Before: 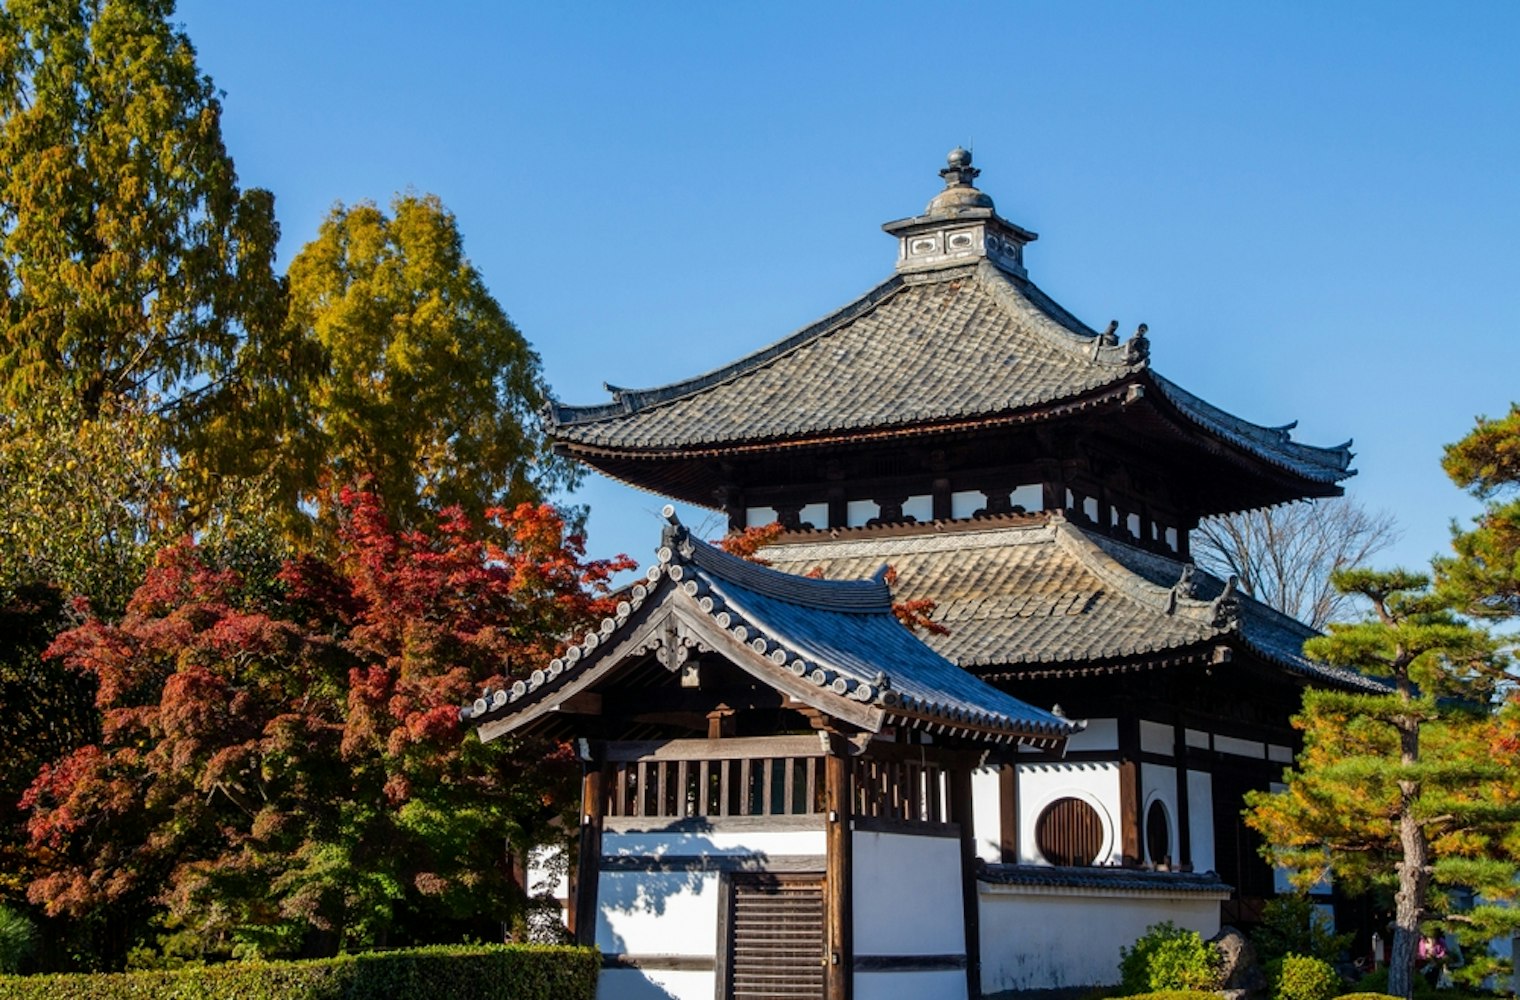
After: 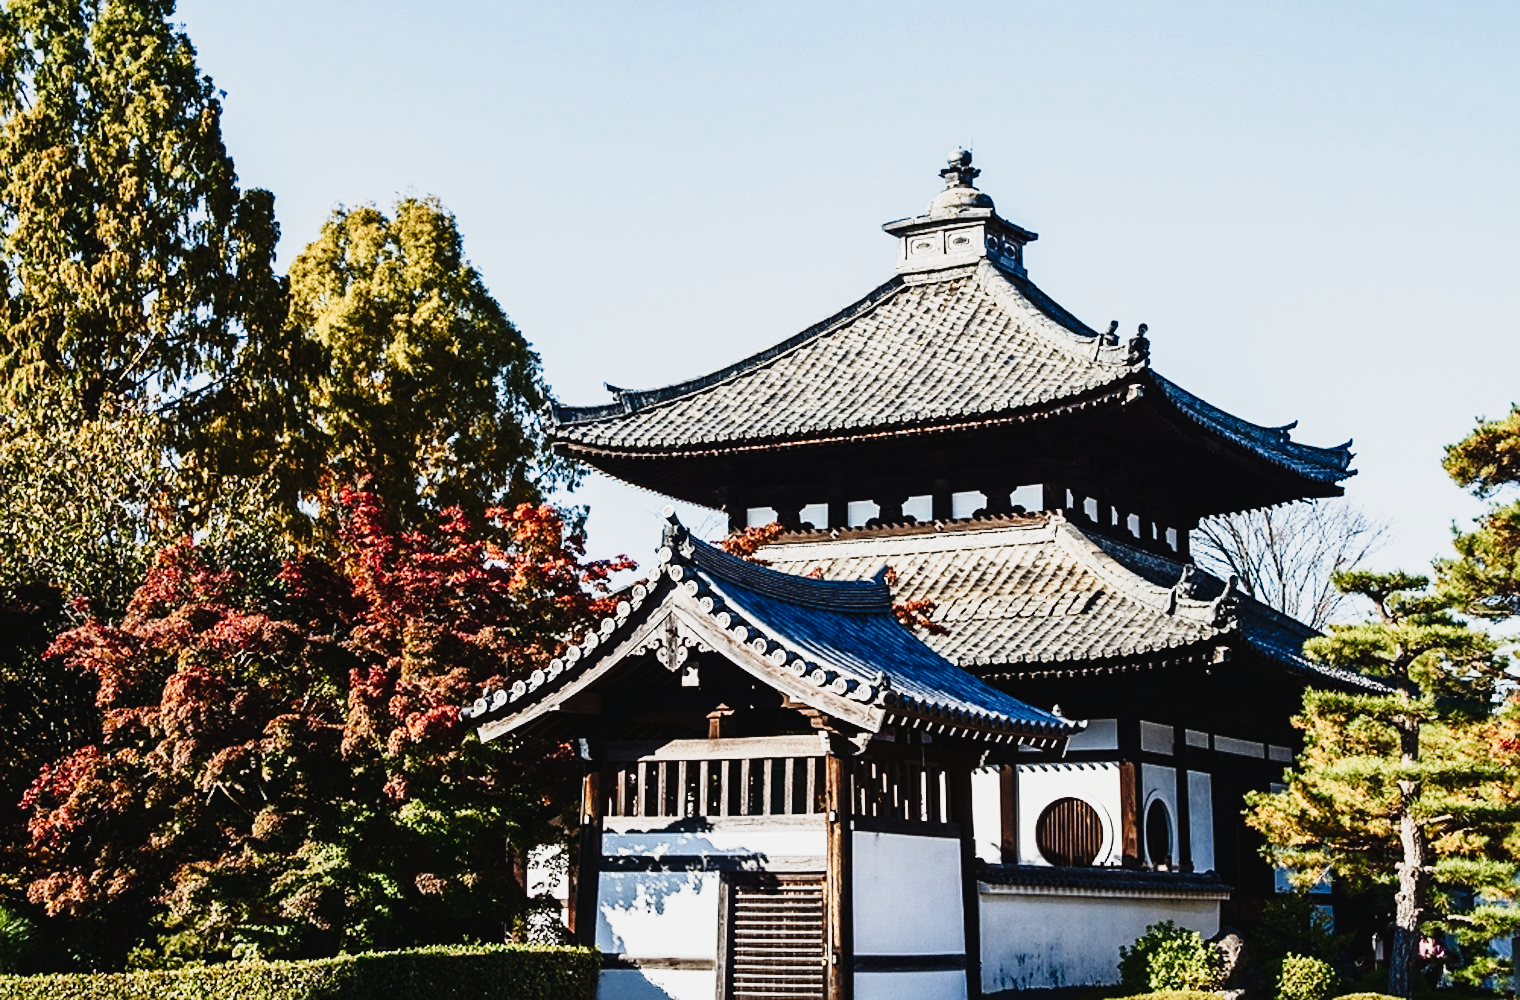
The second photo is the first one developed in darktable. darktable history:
sharpen: on, module defaults
contrast brightness saturation: contrast 0.251, saturation -0.323
tone curve: curves: ch0 [(0, 0.026) (0.155, 0.133) (0.272, 0.34) (0.434, 0.625) (0.676, 0.871) (0.994, 0.955)], preserve colors none
